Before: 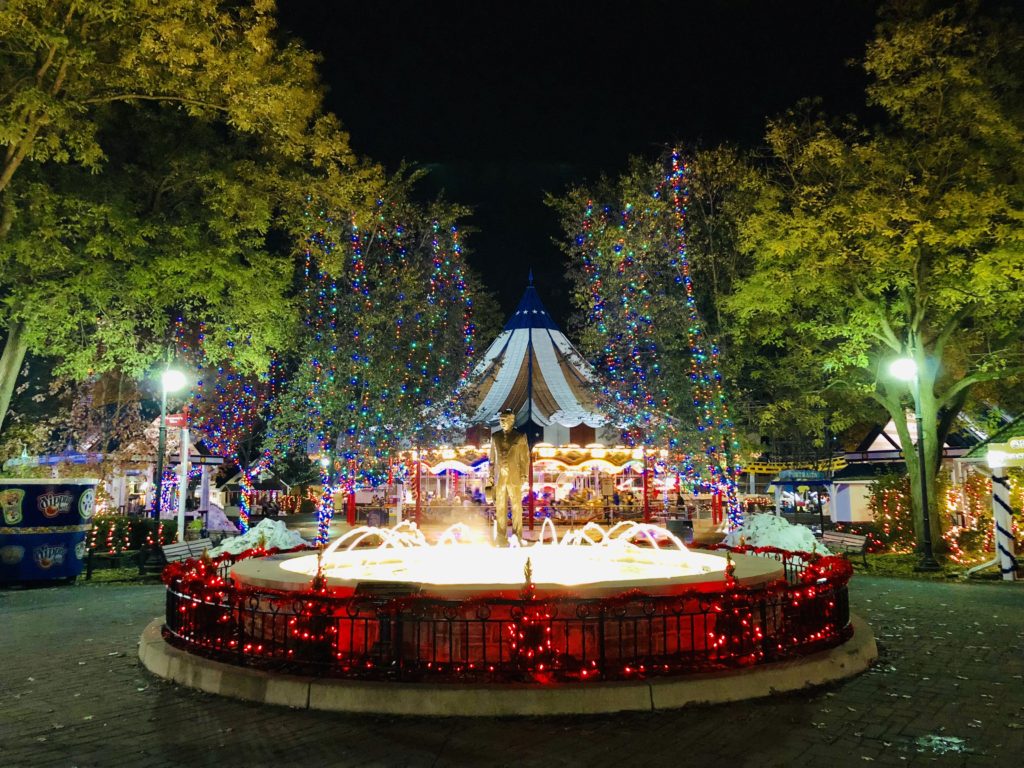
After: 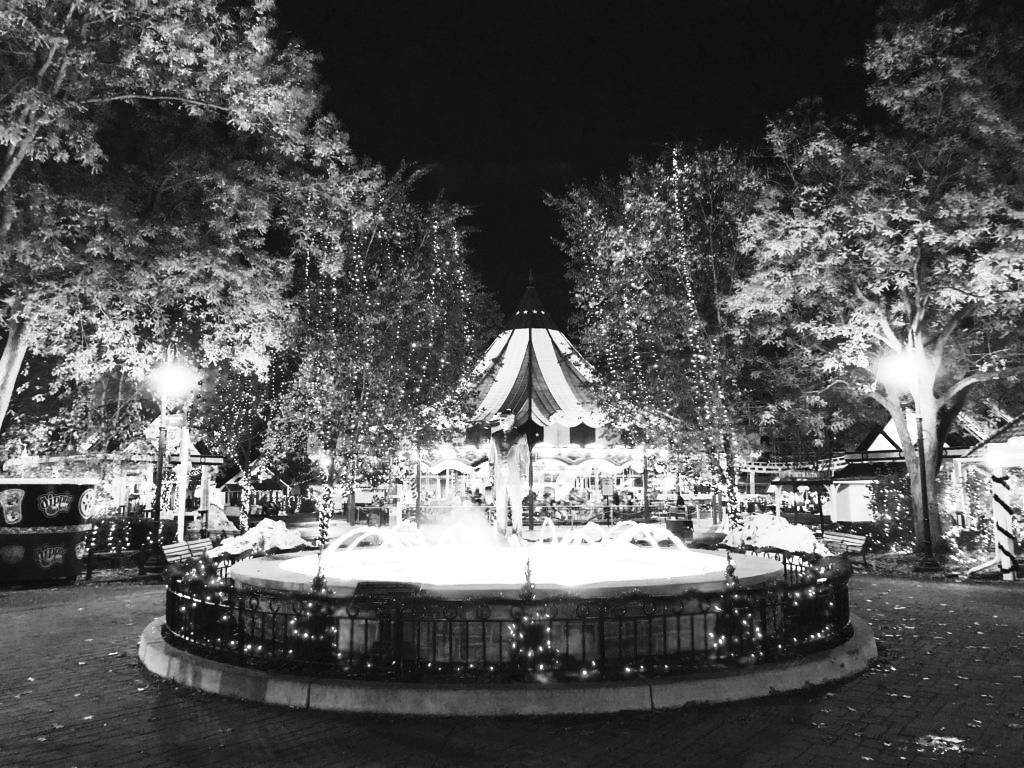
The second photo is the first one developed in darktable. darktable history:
contrast brightness saturation: contrast 0.53, brightness 0.47, saturation -1
